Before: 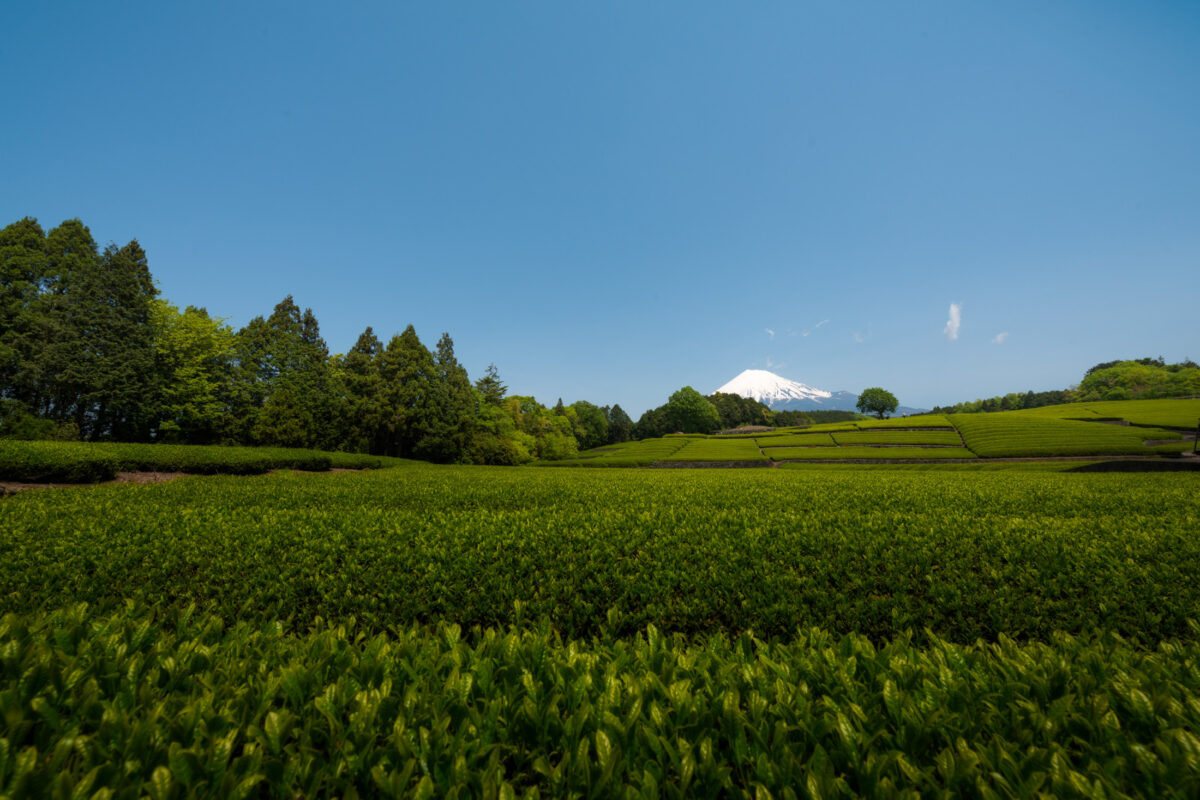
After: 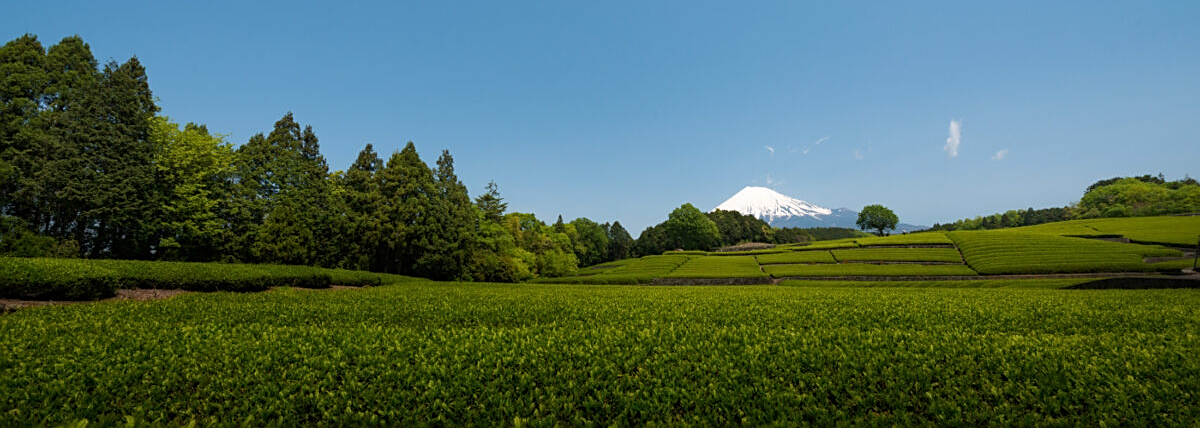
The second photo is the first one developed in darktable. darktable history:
crop and rotate: top 23.043%, bottom 23.437%
sharpen: on, module defaults
